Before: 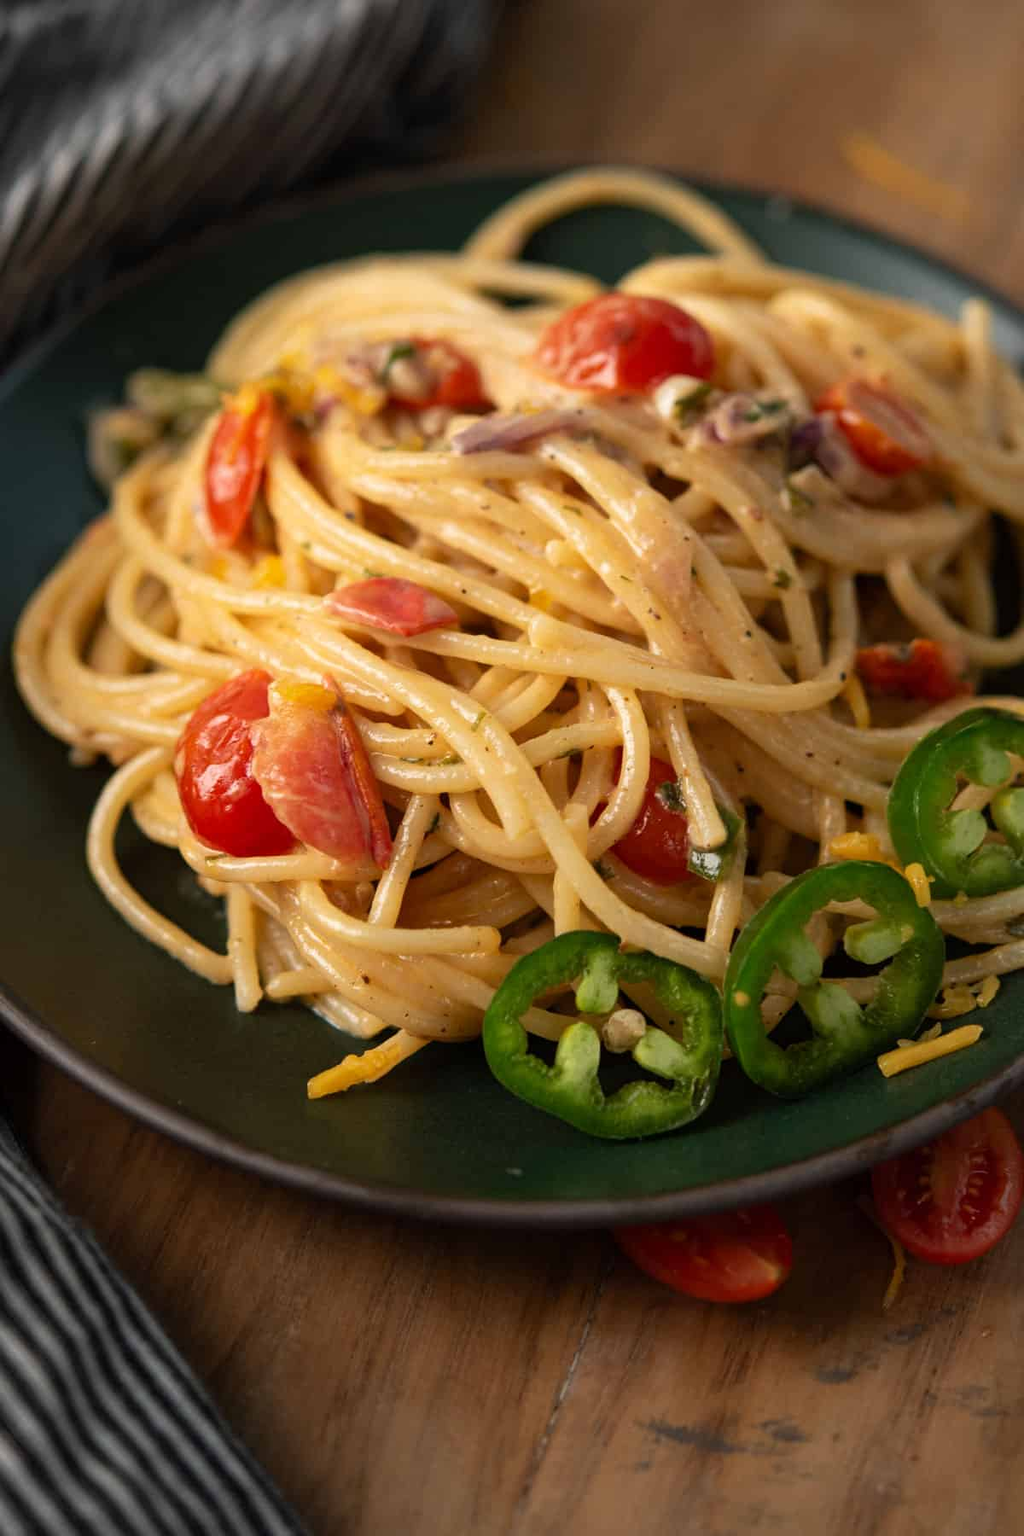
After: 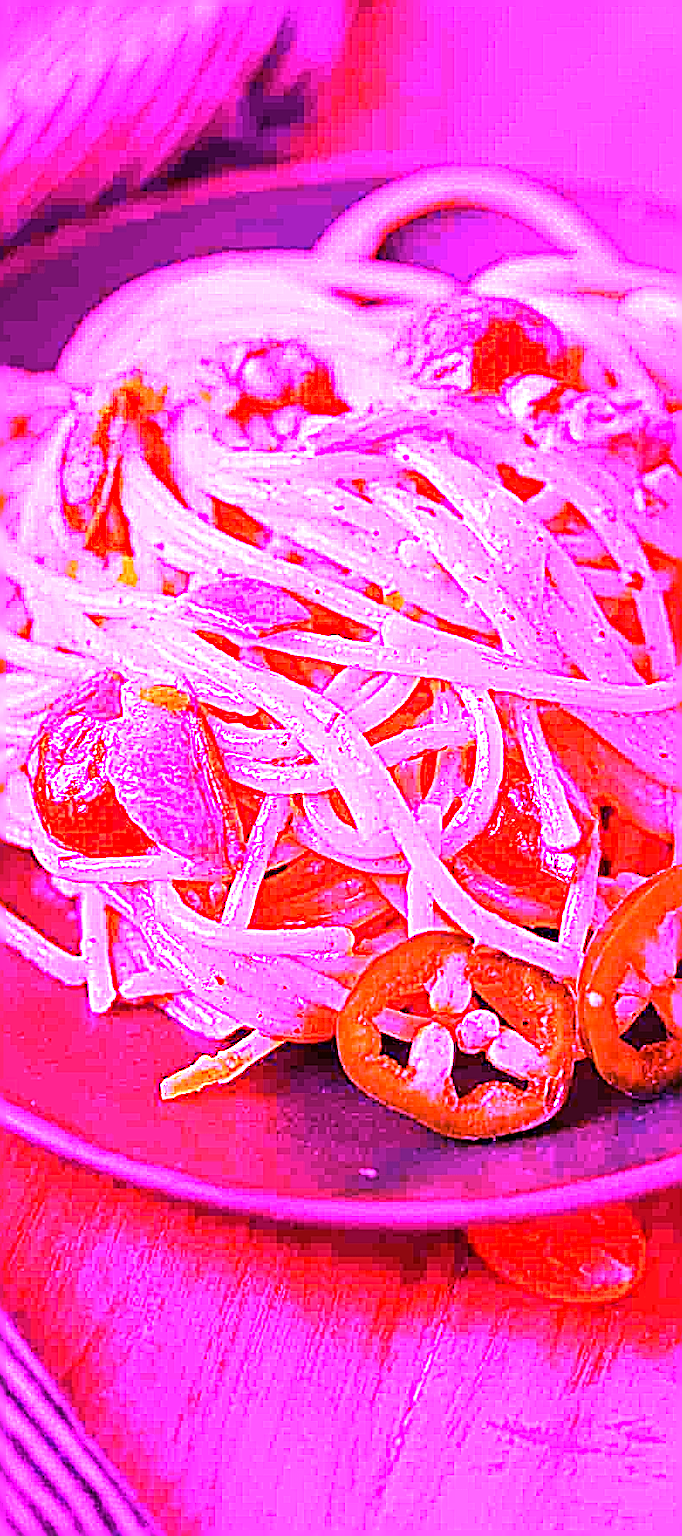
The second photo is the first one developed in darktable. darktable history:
white balance: red 8, blue 8
sharpen: radius 2.531, amount 0.628
crop and rotate: left 14.385%, right 18.948%
